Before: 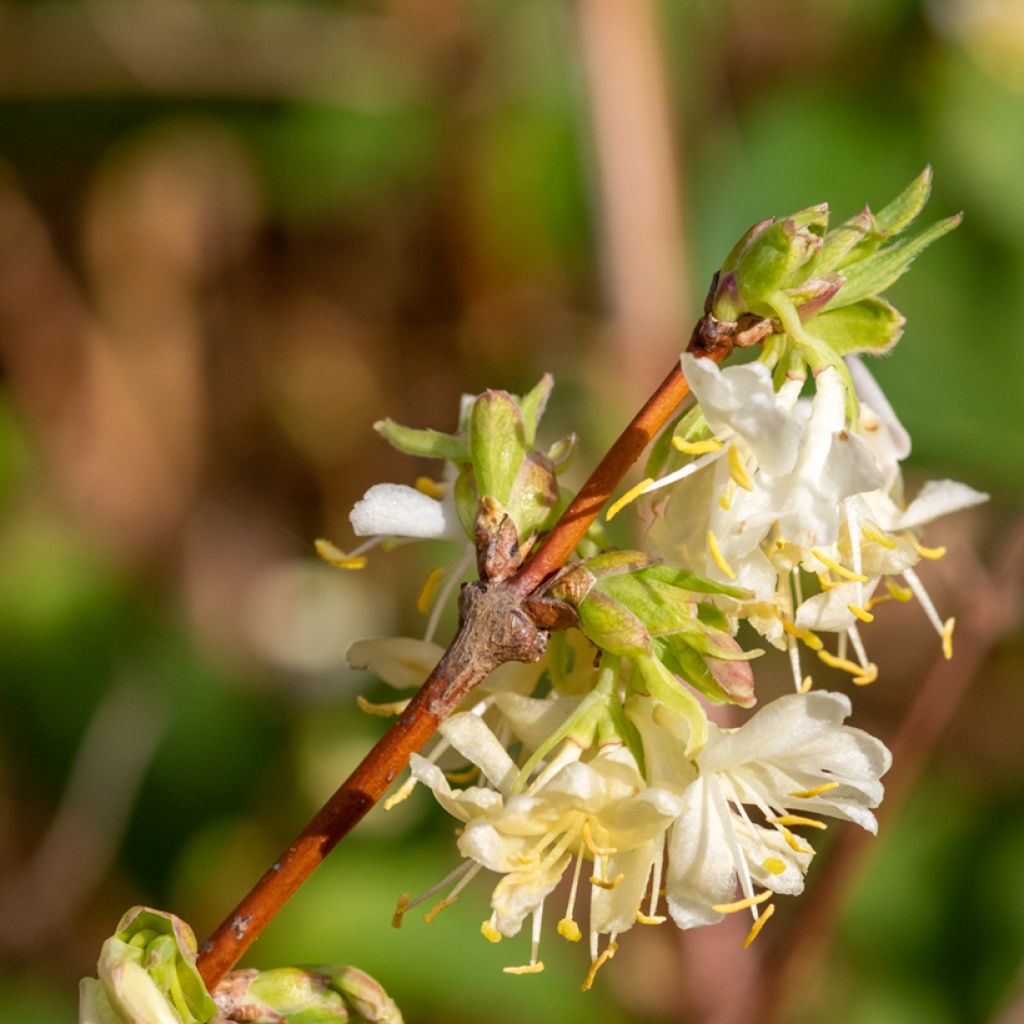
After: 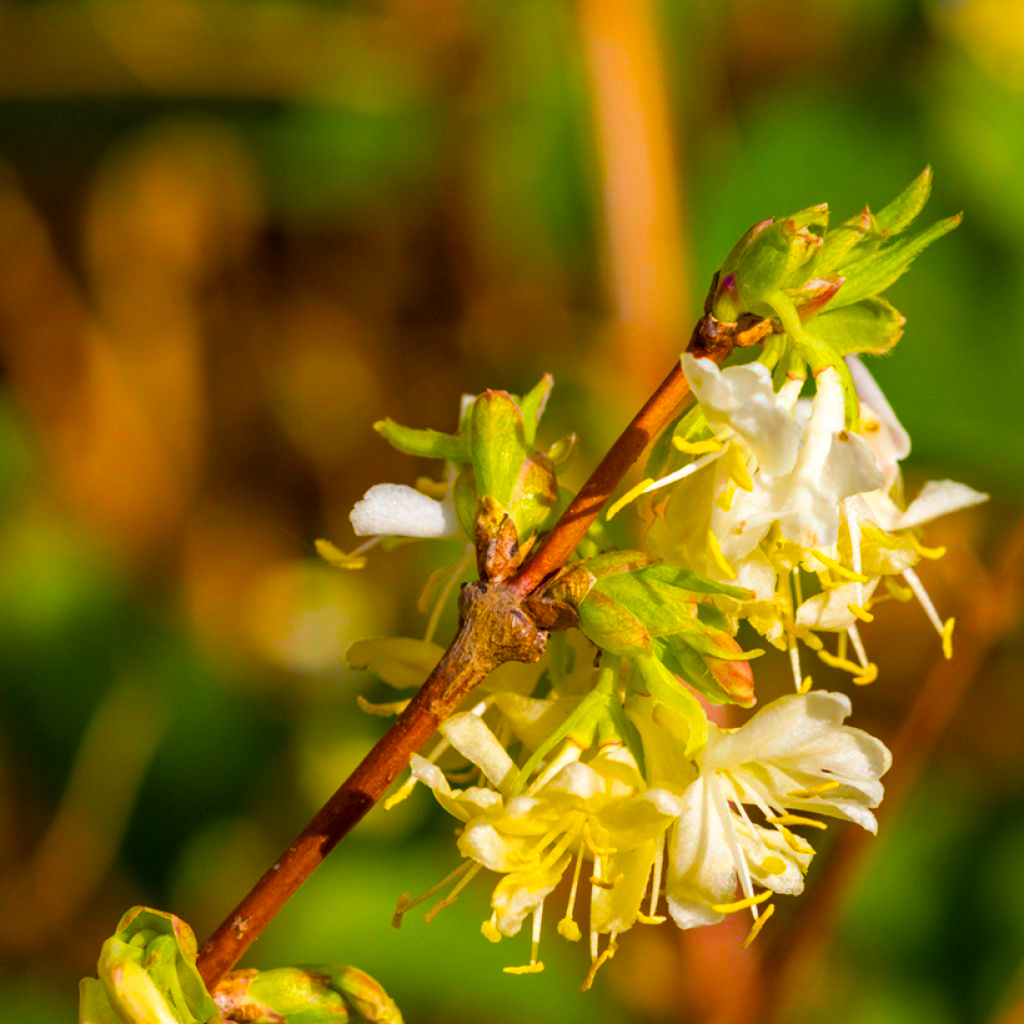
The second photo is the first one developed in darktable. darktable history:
color balance rgb: linear chroma grading › shadows -39.778%, linear chroma grading › highlights 38.968%, linear chroma grading › global chroma 45.566%, linear chroma grading › mid-tones -29.787%, perceptual saturation grading › global saturation 39.103%, perceptual saturation grading › highlights -25.04%, perceptual saturation grading › mid-tones 34.578%, perceptual saturation grading › shadows 34.971%, global vibrance 9.79%
